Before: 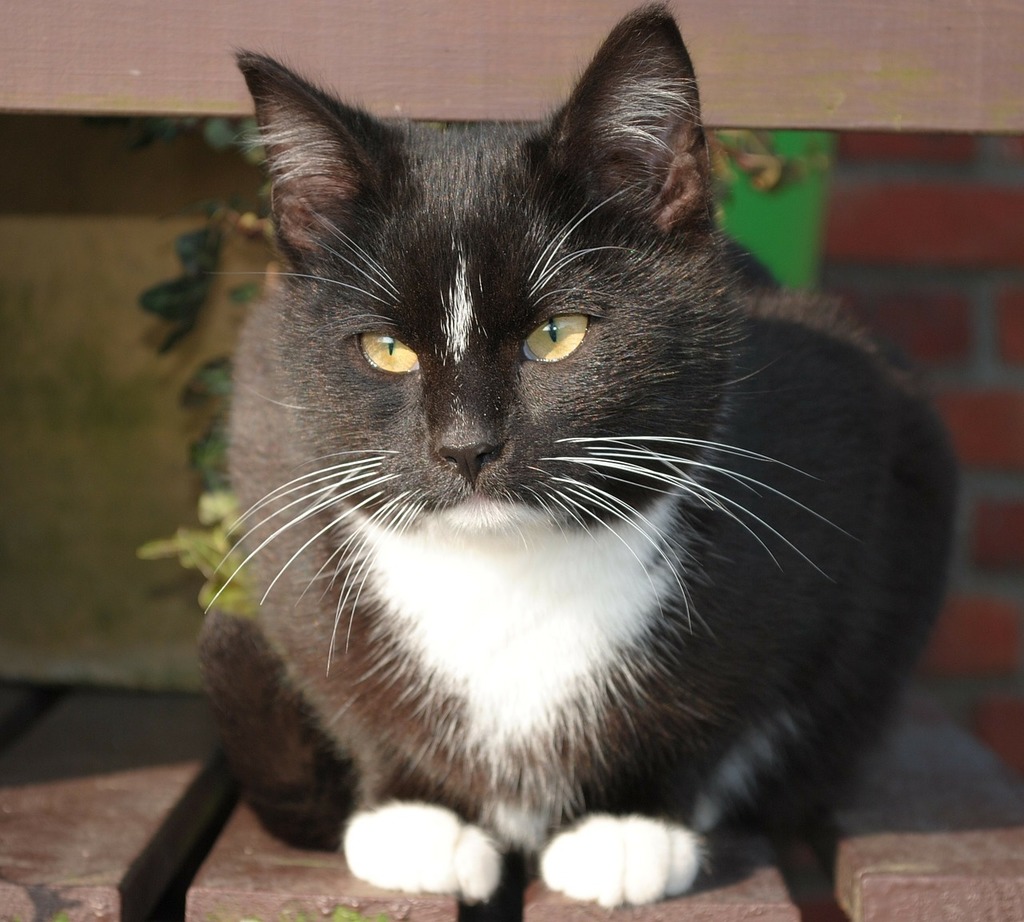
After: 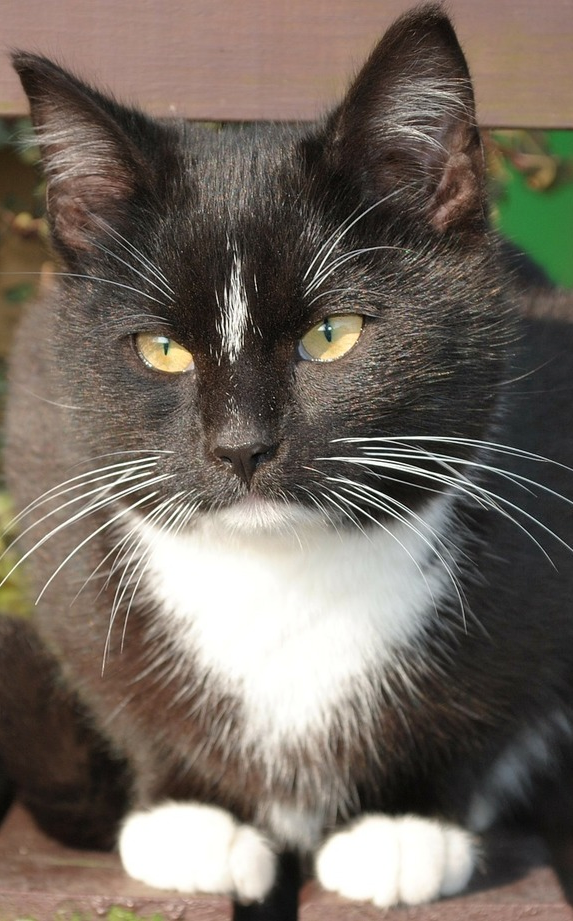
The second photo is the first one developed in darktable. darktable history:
crop: left 21.979%, right 22.02%, bottom 0.003%
shadows and highlights: soften with gaussian
